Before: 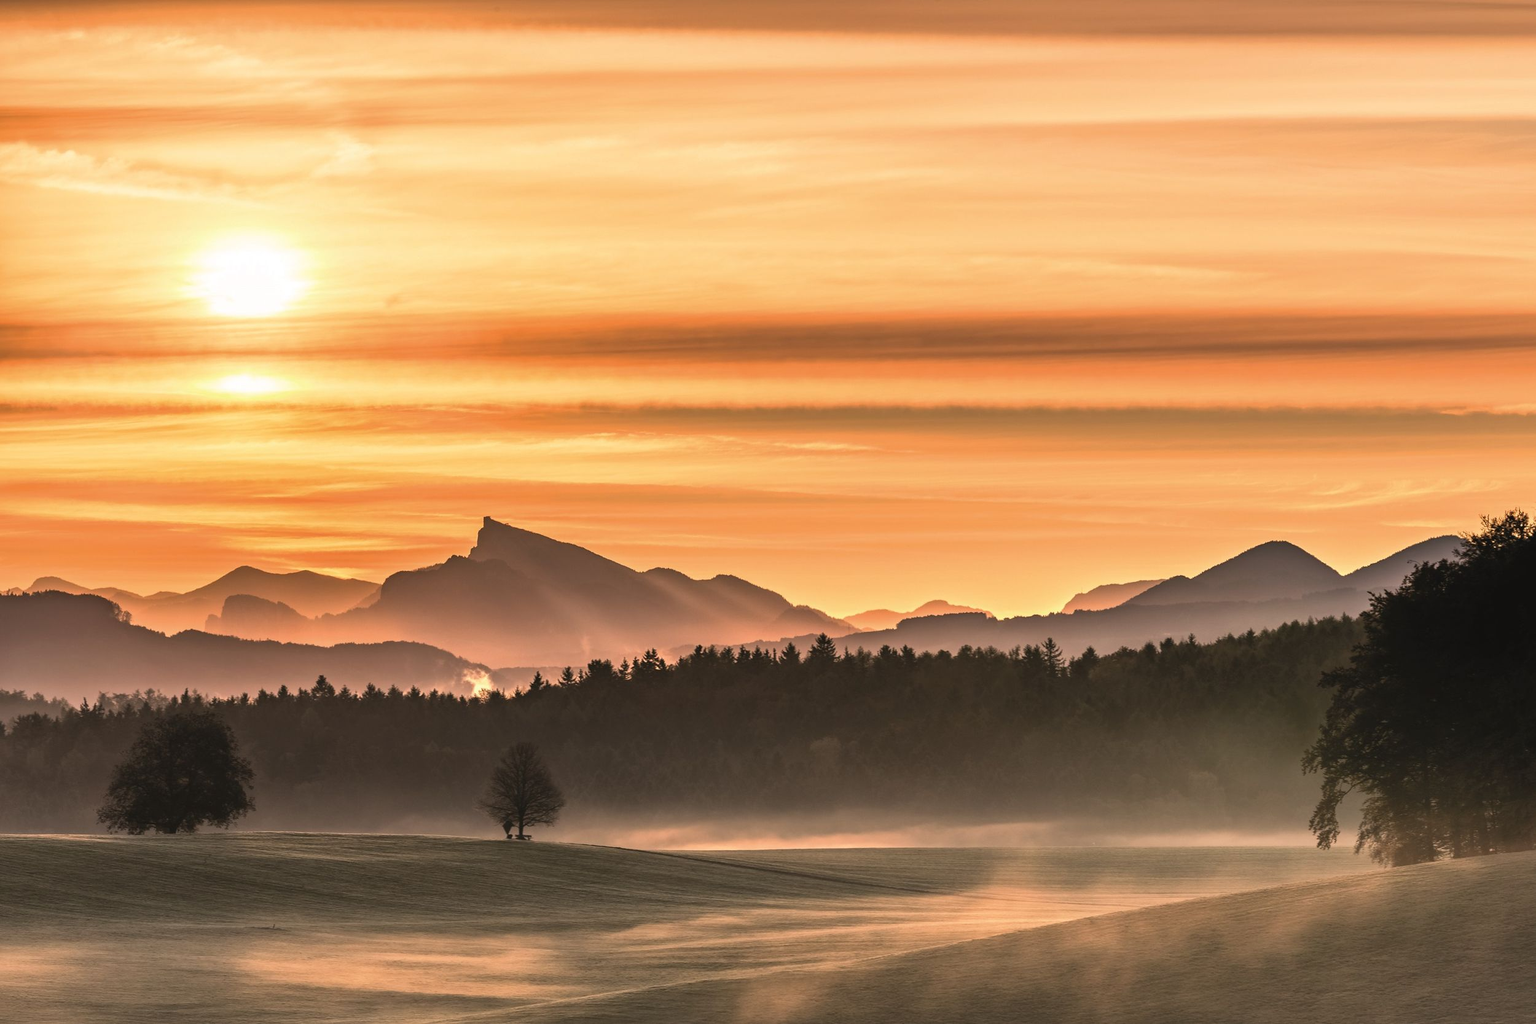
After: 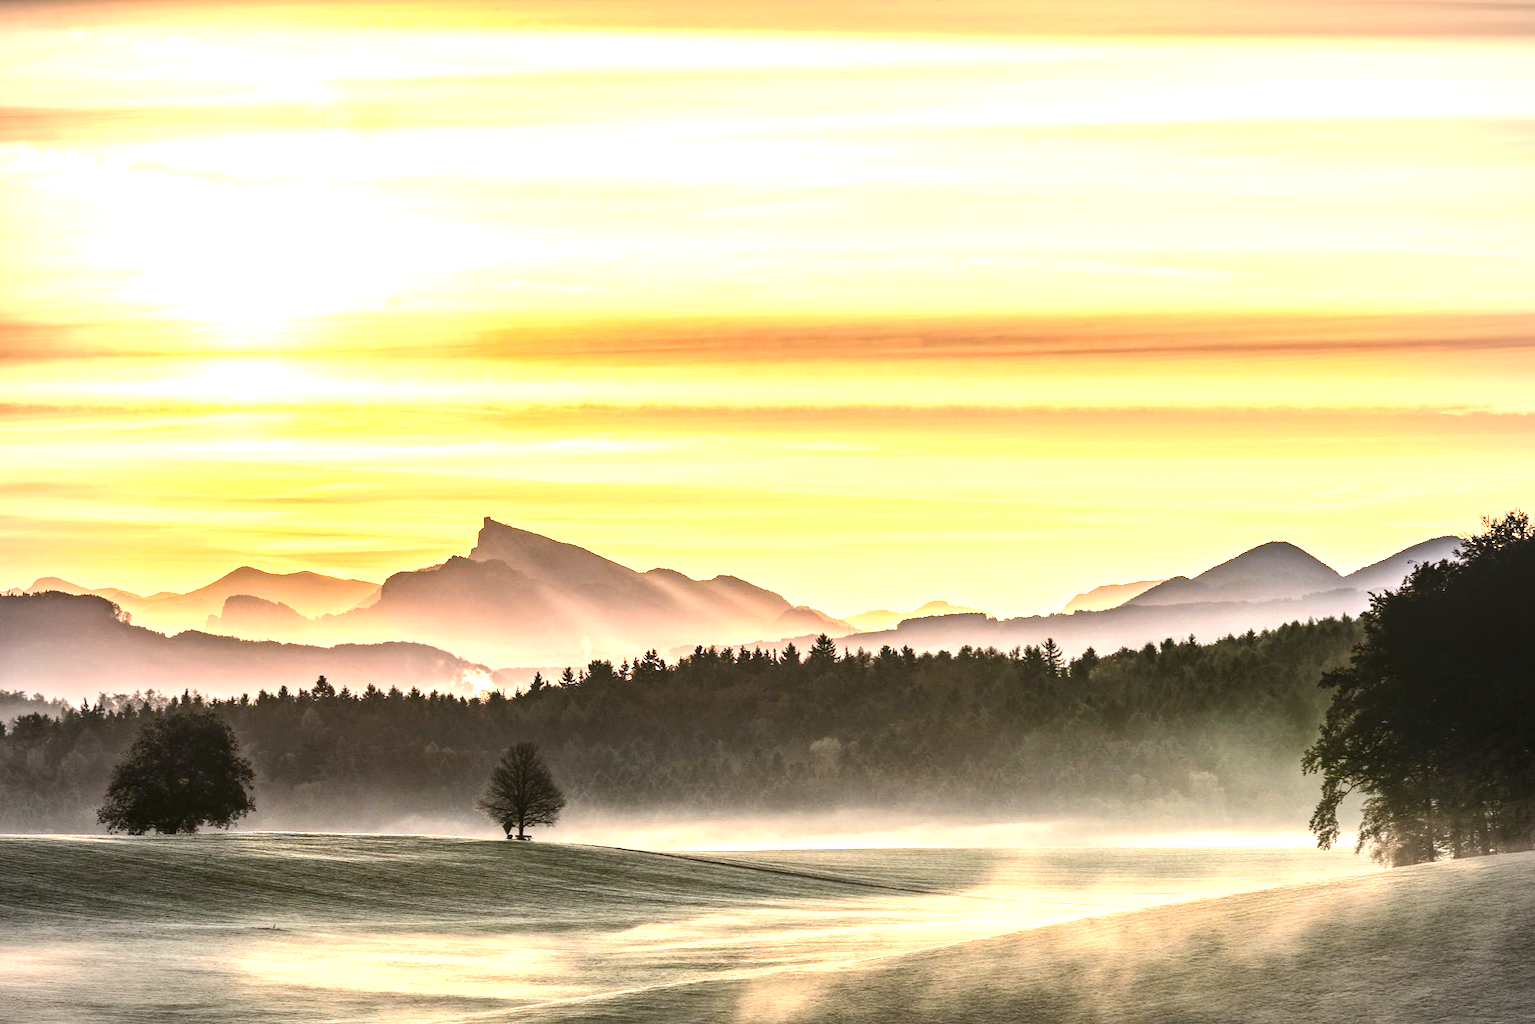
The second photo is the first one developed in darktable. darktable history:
vignetting: on, module defaults
exposure: black level correction 0.001, exposure 1.646 EV, compensate exposure bias true, compensate highlight preservation false
contrast brightness saturation: contrast 0.24, brightness -0.24, saturation 0.14
color balance: lift [1.004, 1.002, 1.002, 0.998], gamma [1, 1.007, 1.002, 0.993], gain [1, 0.977, 1.013, 1.023], contrast -3.64%
local contrast: on, module defaults
white balance: red 0.924, blue 1.095
rgb levels: levels [[0.01, 0.419, 0.839], [0, 0.5, 1], [0, 0.5, 1]]
tone equalizer: on, module defaults
